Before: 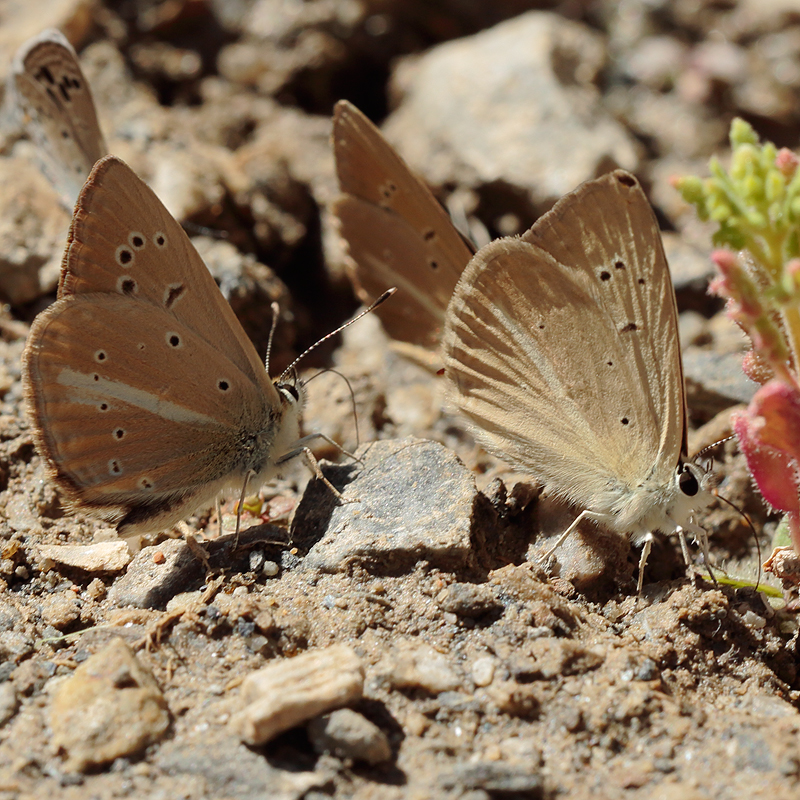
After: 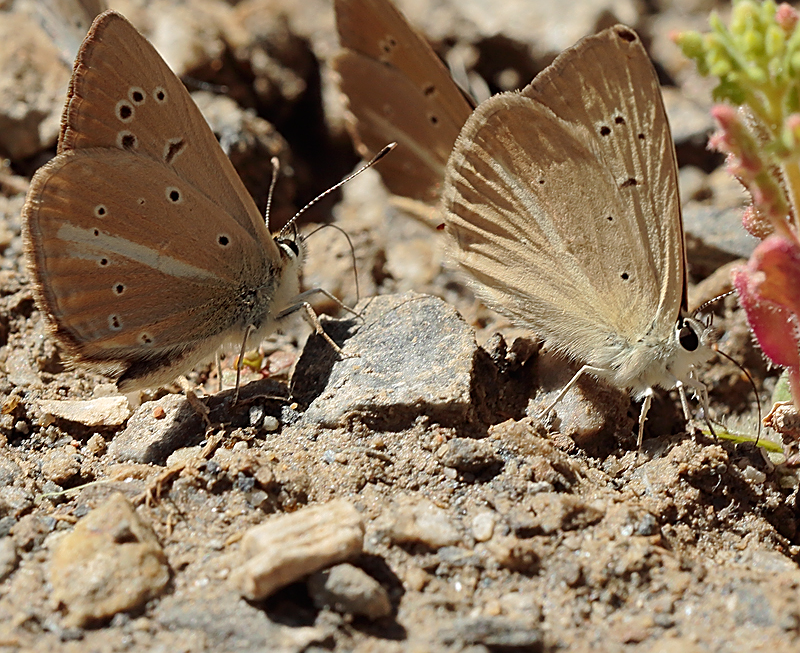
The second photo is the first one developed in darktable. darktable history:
crop and rotate: top 18.293%
sharpen: on, module defaults
